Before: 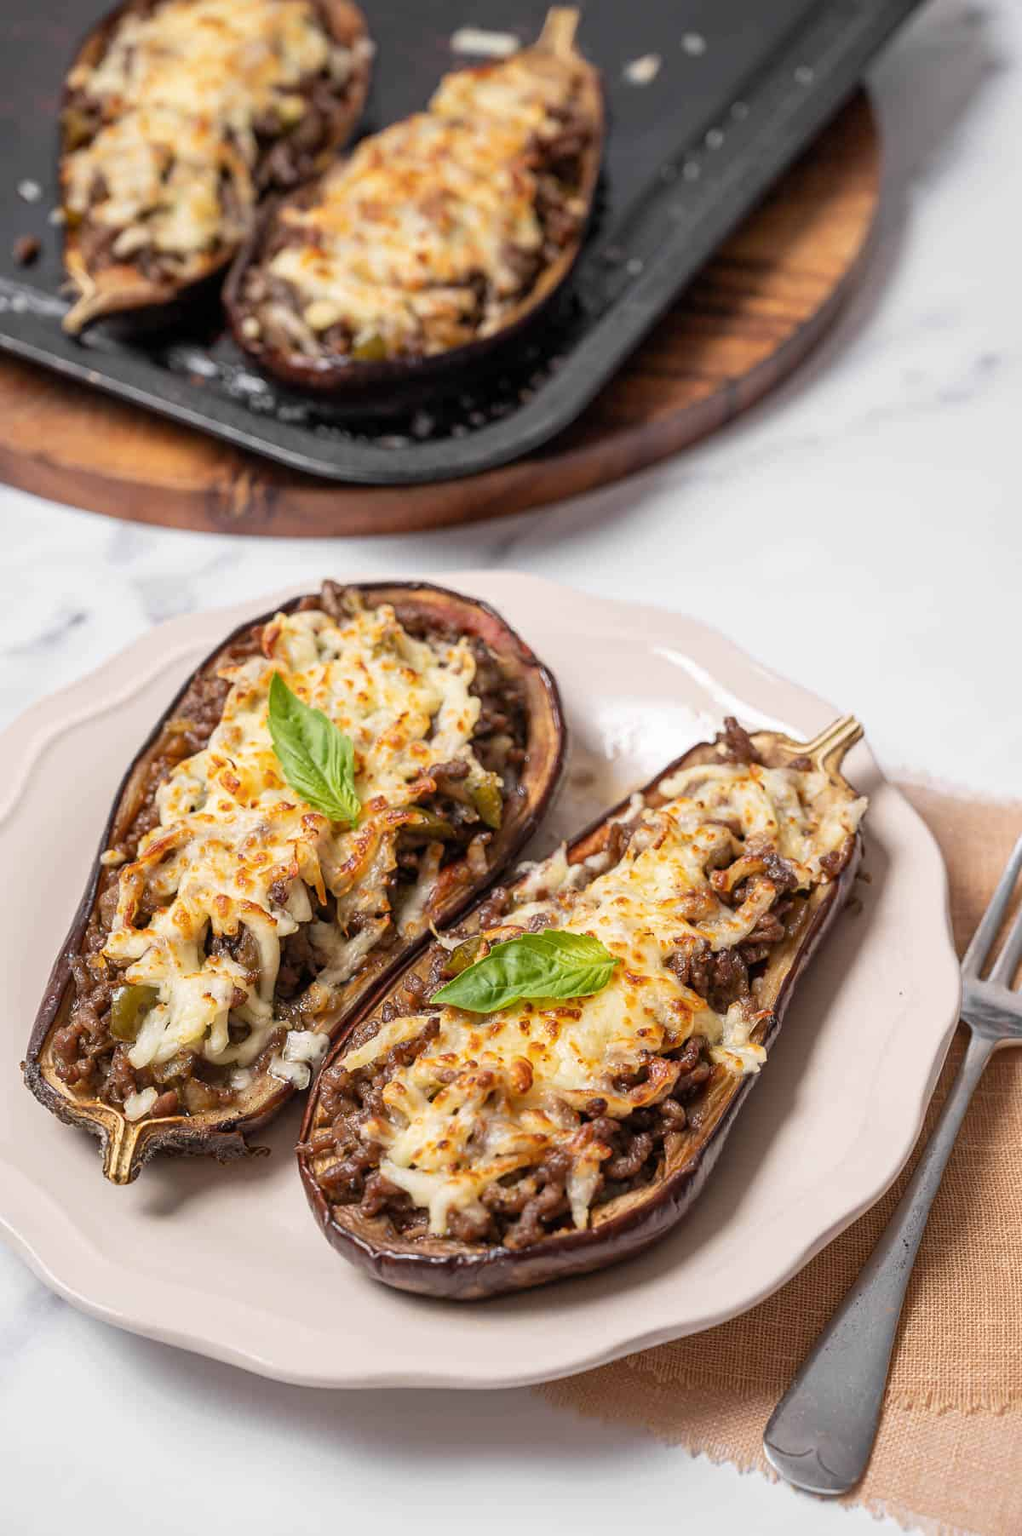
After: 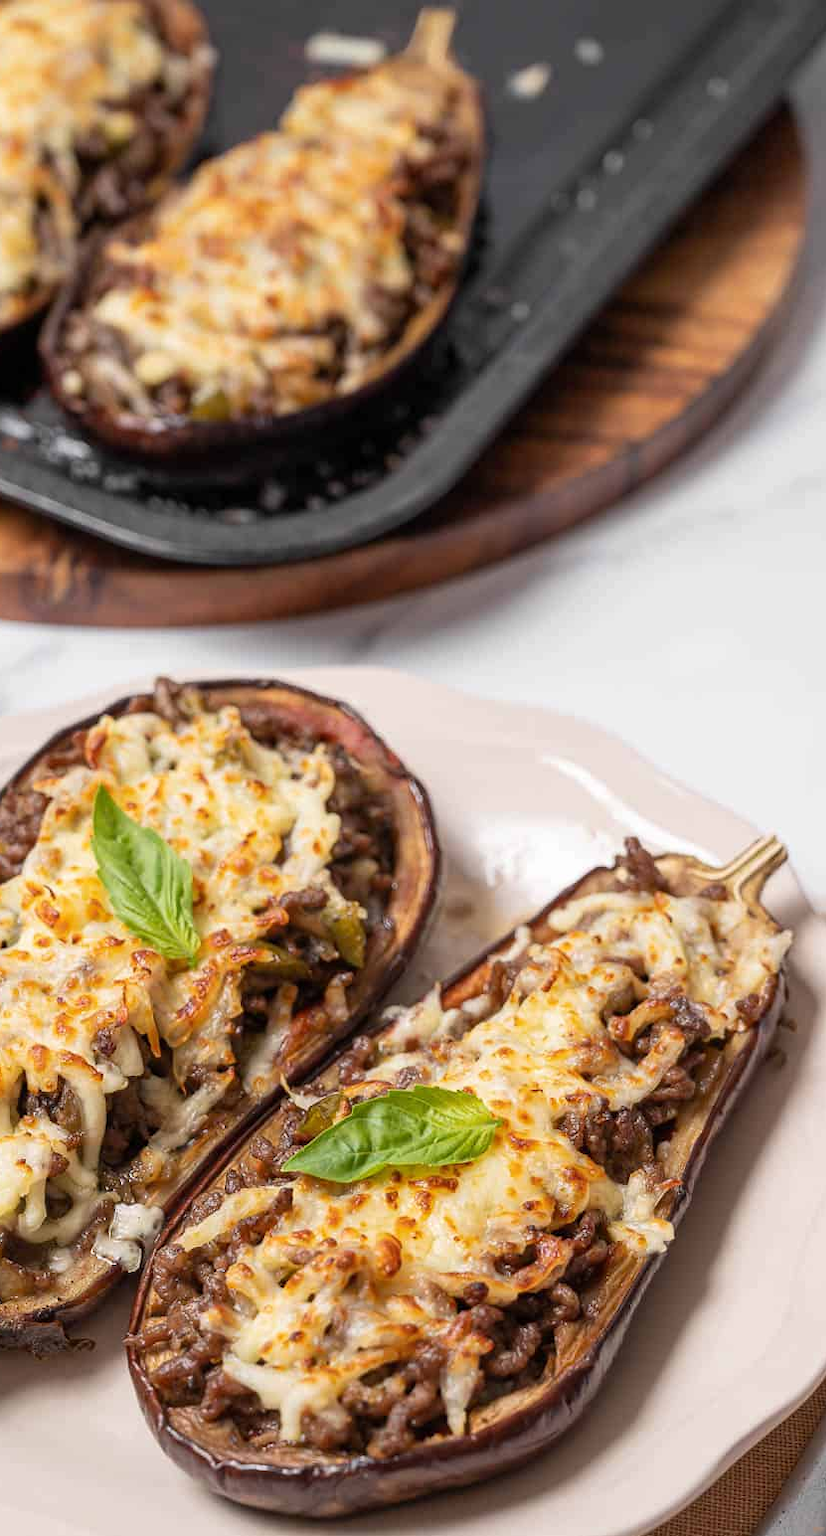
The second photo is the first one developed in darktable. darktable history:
crop: left 18.568%, right 12.127%, bottom 14.35%
